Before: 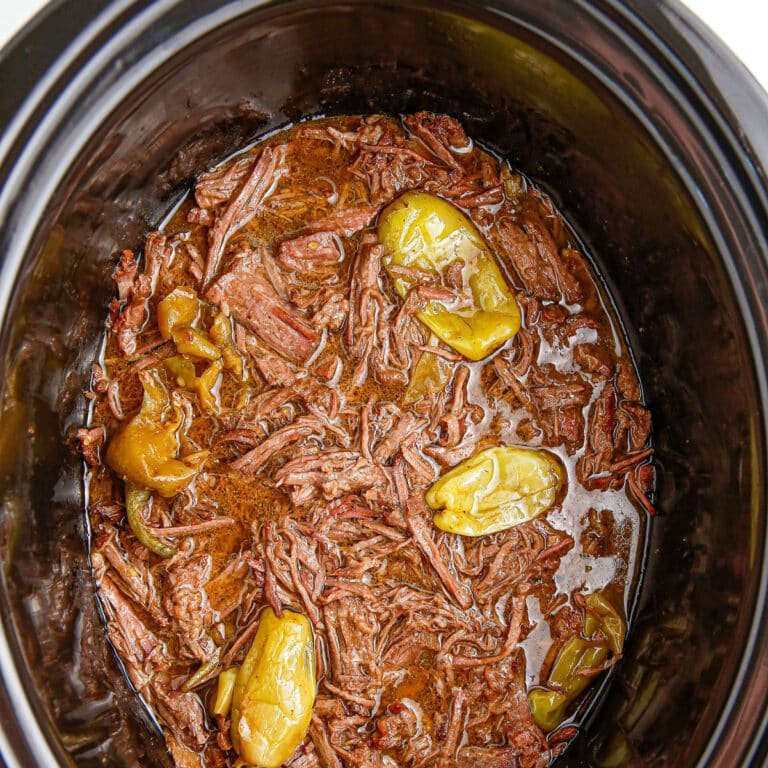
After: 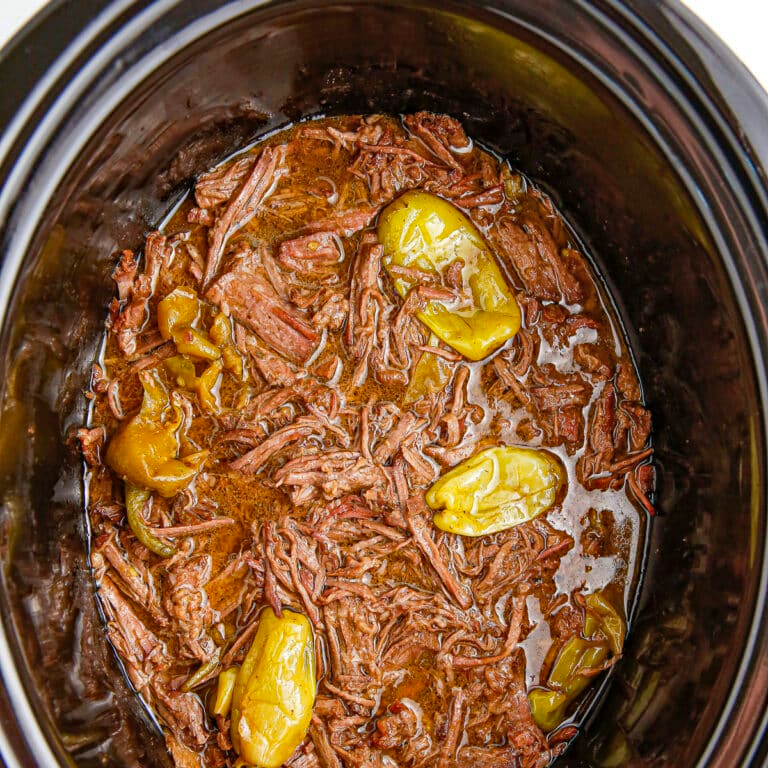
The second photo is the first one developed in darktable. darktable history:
haze removal: strength 0.292, distance 0.255, adaptive false
shadows and highlights: radius 118.5, shadows 41.97, highlights -62.21, soften with gaussian
color balance rgb: linear chroma grading › global chroma 3.674%, perceptual saturation grading › global saturation 0.477%, global vibrance 15.182%
